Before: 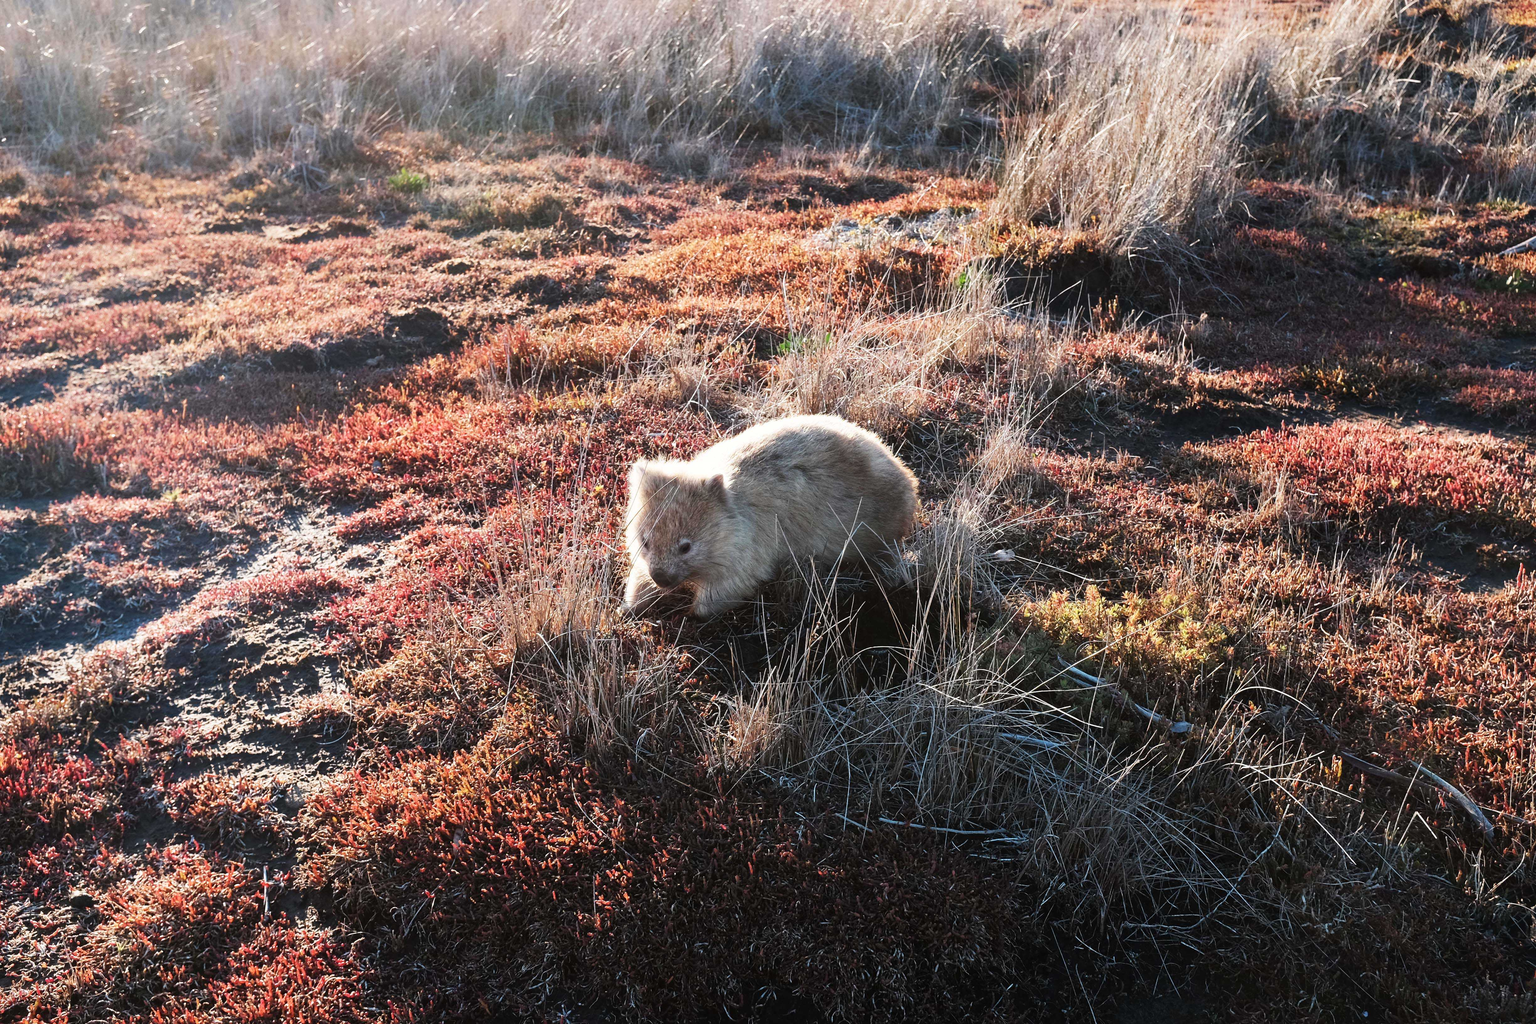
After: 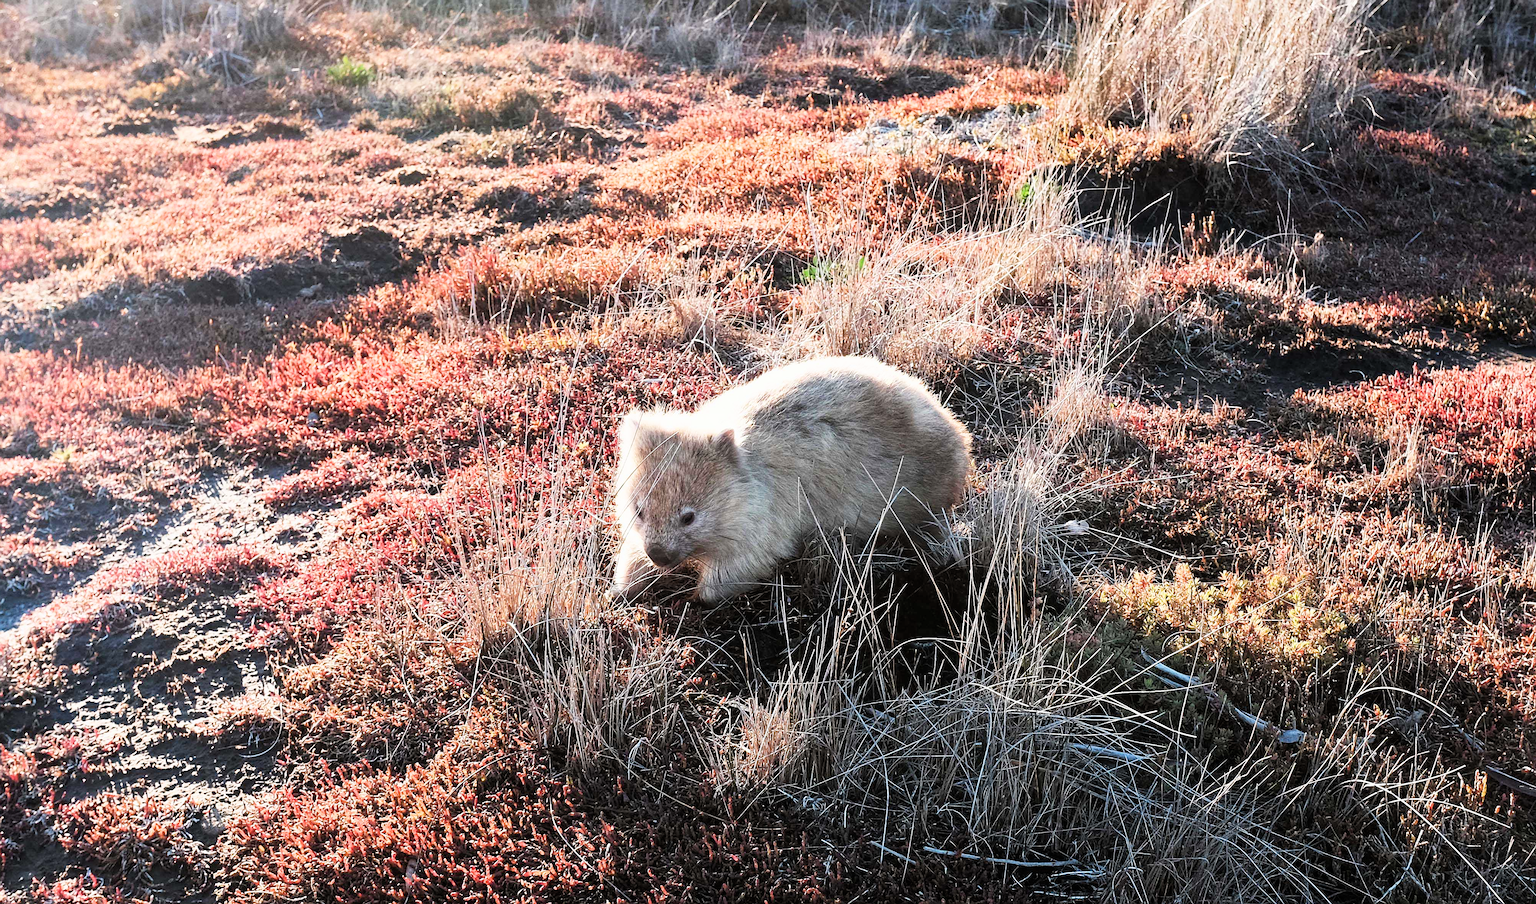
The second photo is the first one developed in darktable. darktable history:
exposure: exposure 0.768 EV, compensate highlight preservation false
crop: left 7.811%, top 11.933%, right 9.959%, bottom 15.454%
sharpen: on, module defaults
filmic rgb: middle gray luminance 9.43%, black relative exposure -10.69 EV, white relative exposure 3.43 EV, target black luminance 0%, hardness 5.94, latitude 59.66%, contrast 1.086, highlights saturation mix 6.13%, shadows ↔ highlights balance 28.79%
